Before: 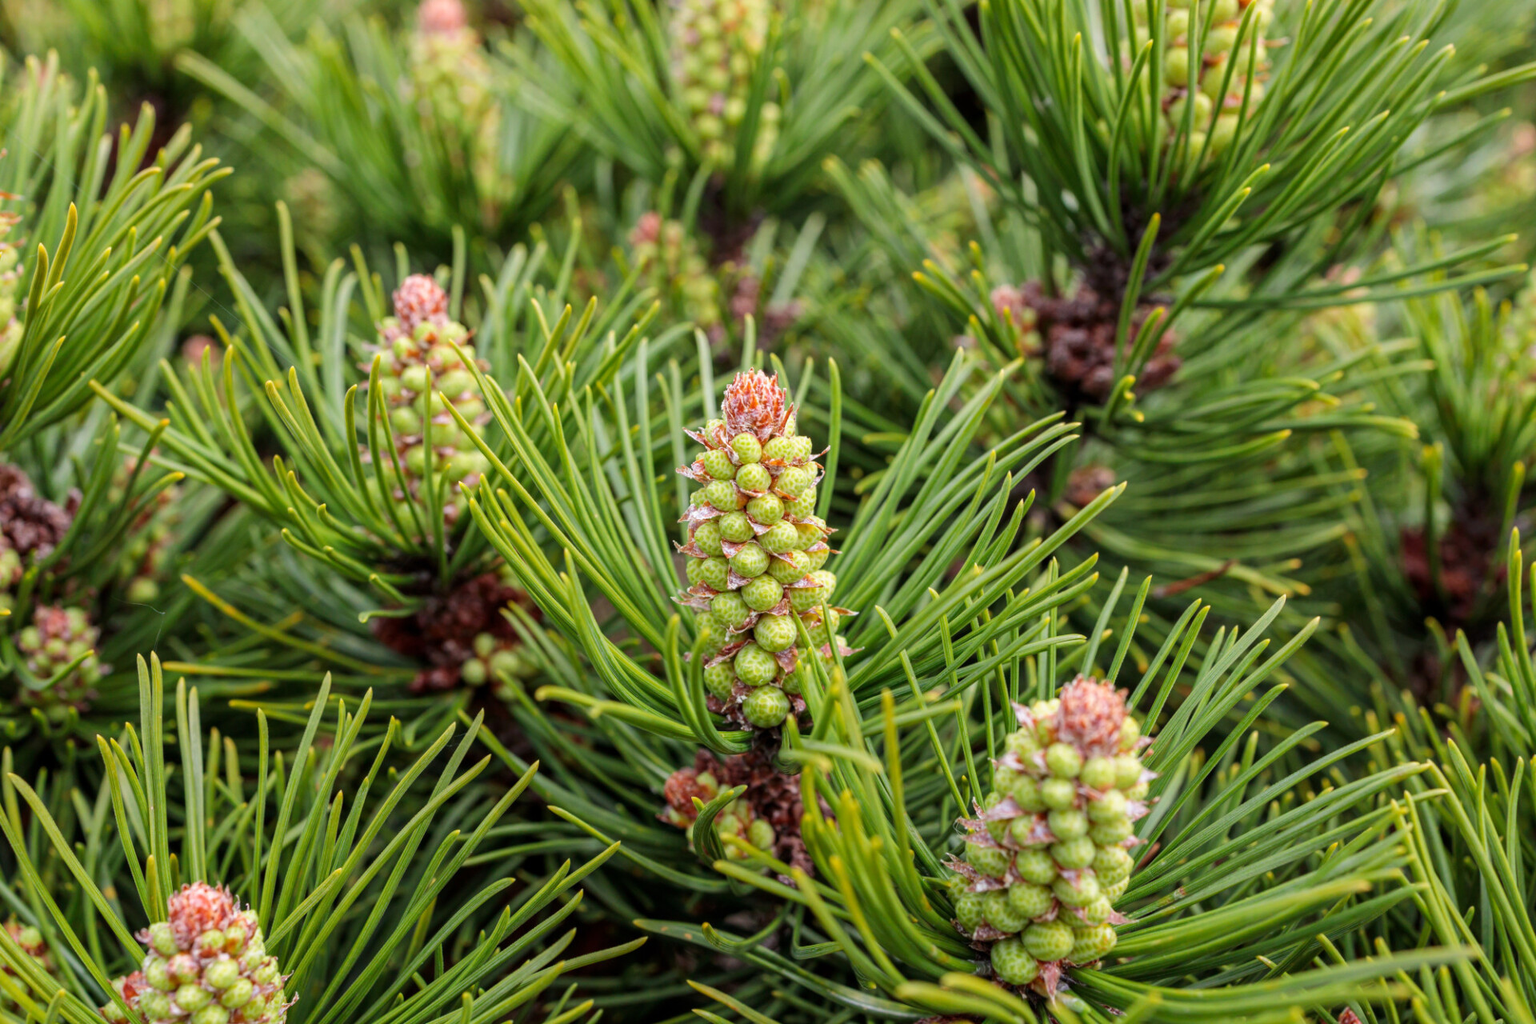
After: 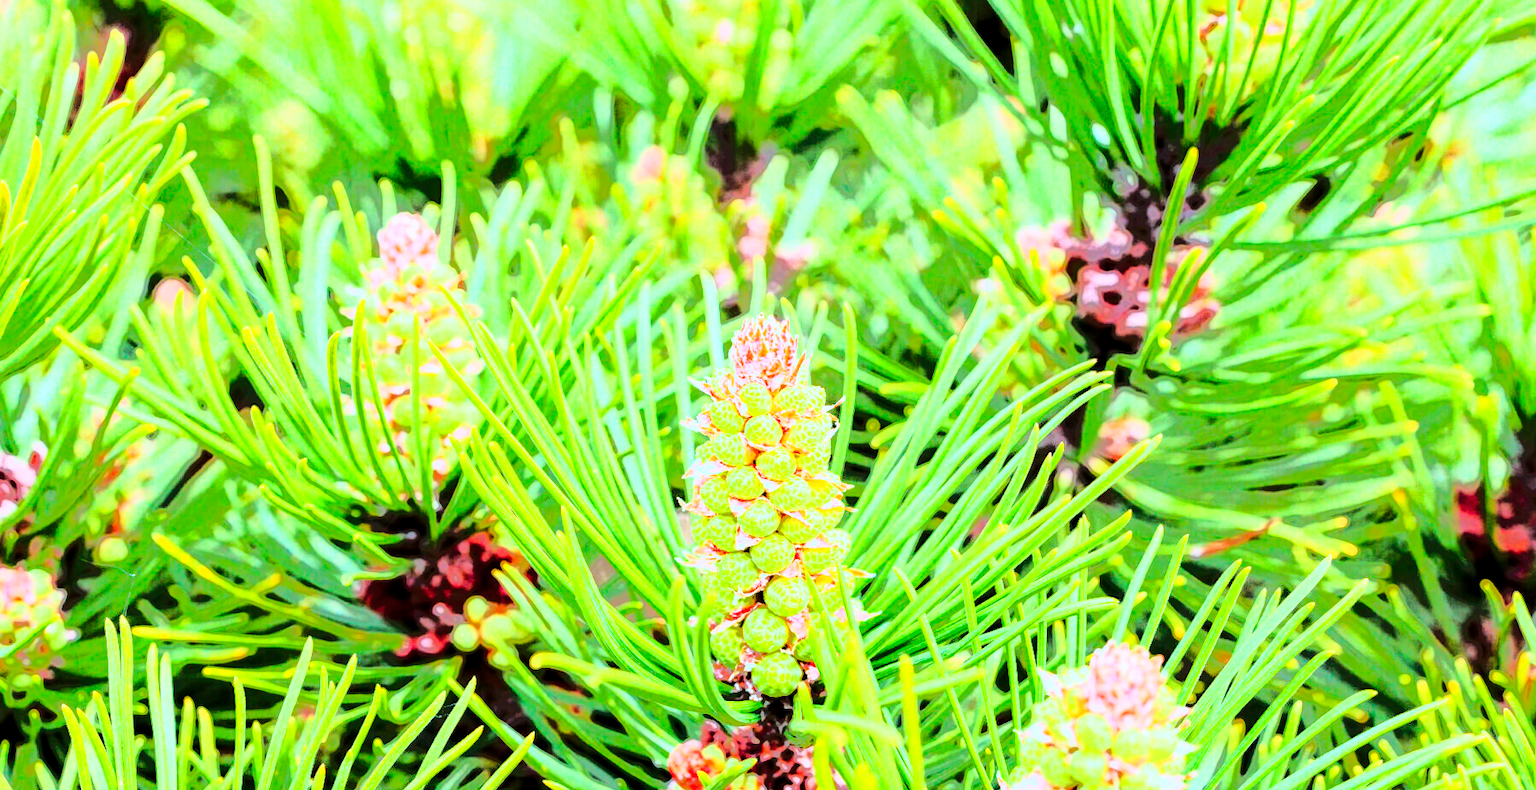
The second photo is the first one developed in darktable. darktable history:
color correction: highlights a* -9.85, highlights b* -21.52
crop: left 2.547%, top 7.29%, right 3.43%, bottom 20.291%
tone curve: curves: ch0 [(0, 0) (0.417, 0.851) (1, 1)], color space Lab, linked channels, preserve colors none
color balance rgb: perceptual saturation grading › global saturation 19.265%
exposure: black level correction 0.001, compensate exposure bias true, compensate highlight preservation false
tone equalizer: -7 EV -0.629 EV, -6 EV 0.995 EV, -5 EV -0.451 EV, -4 EV 0.446 EV, -3 EV 0.424 EV, -2 EV 0.137 EV, -1 EV -0.127 EV, +0 EV -0.399 EV, edges refinement/feathering 500, mask exposure compensation -1.57 EV, preserve details no
